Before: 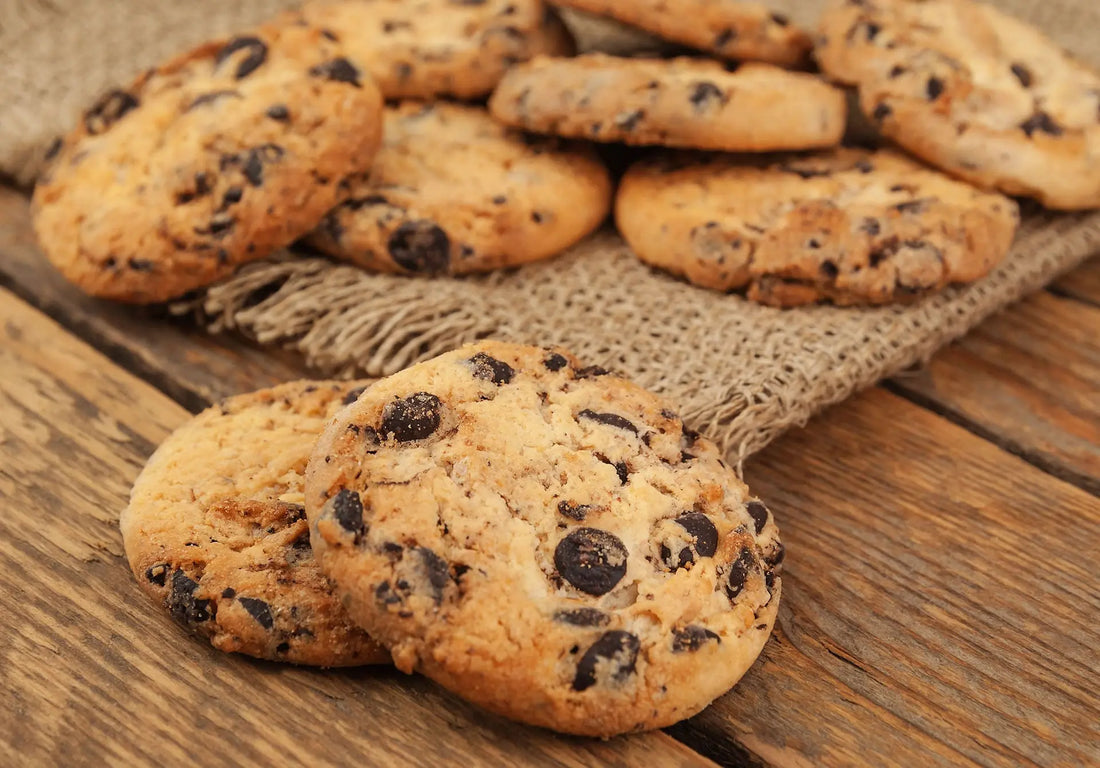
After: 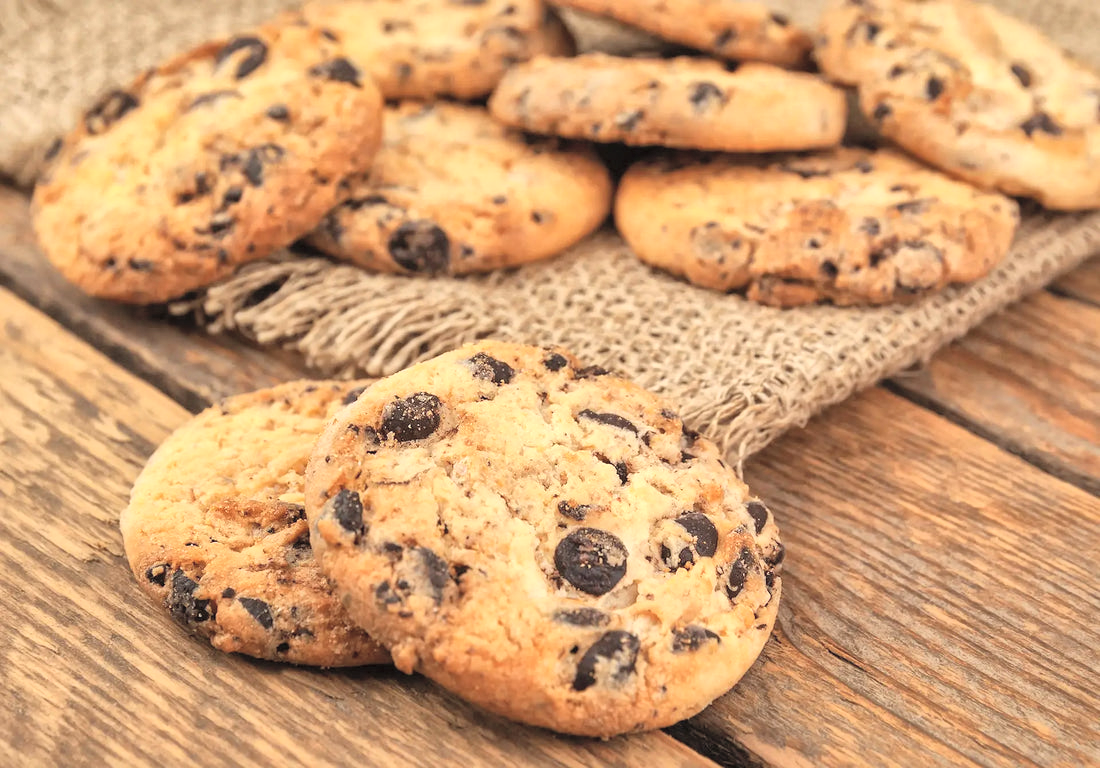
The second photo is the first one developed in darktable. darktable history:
contrast brightness saturation: contrast 0.14, brightness 0.21
global tonemap: drago (1, 100), detail 1
shadows and highlights: soften with gaussian
